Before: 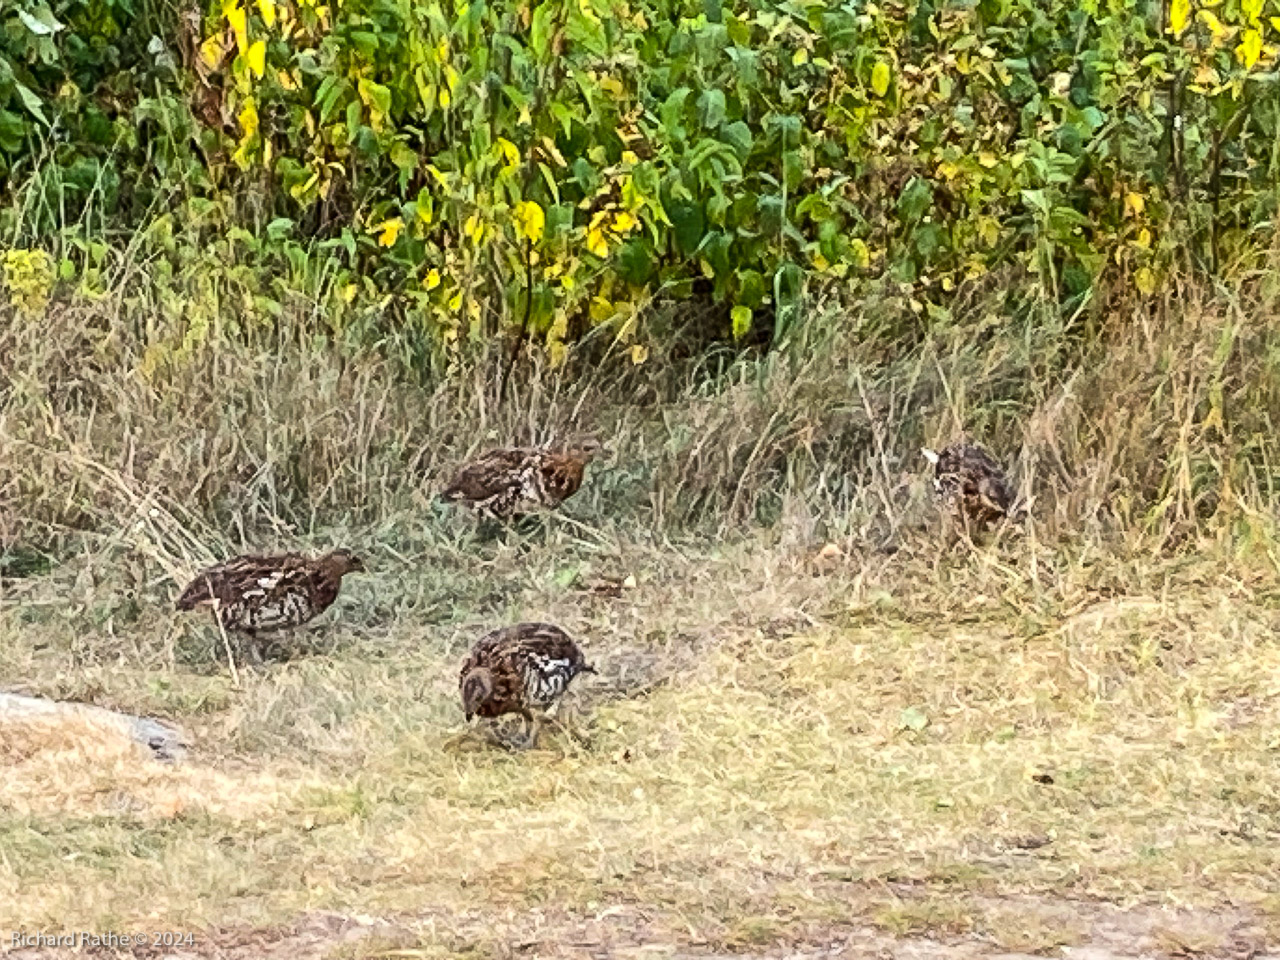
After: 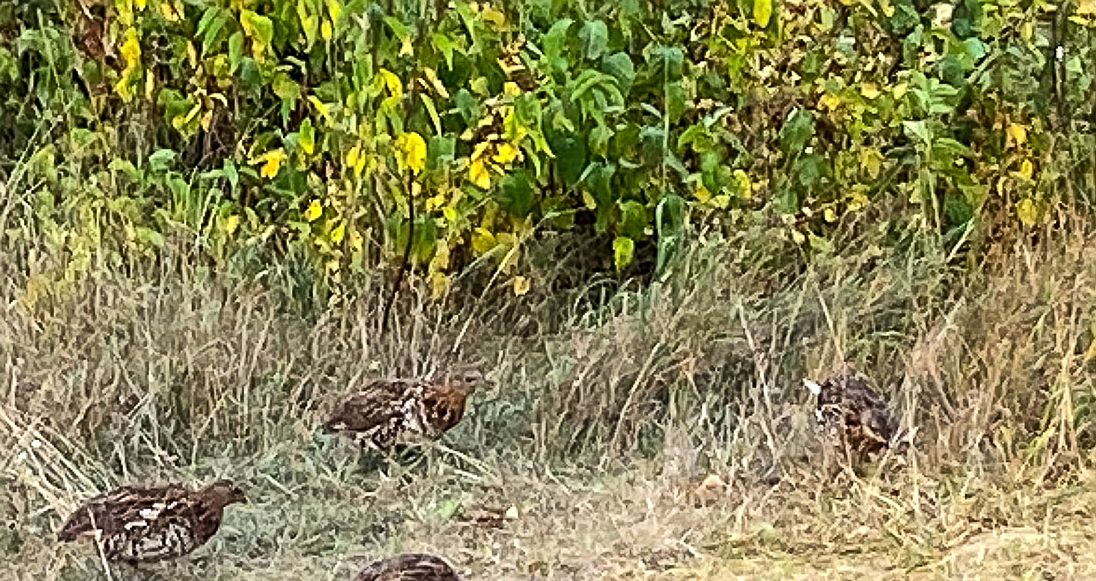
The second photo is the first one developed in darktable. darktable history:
tone equalizer: edges refinement/feathering 500, mask exposure compensation -1.57 EV, preserve details no
sharpen: on, module defaults
crop and rotate: left 9.296%, top 7.211%, right 5.045%, bottom 32.194%
